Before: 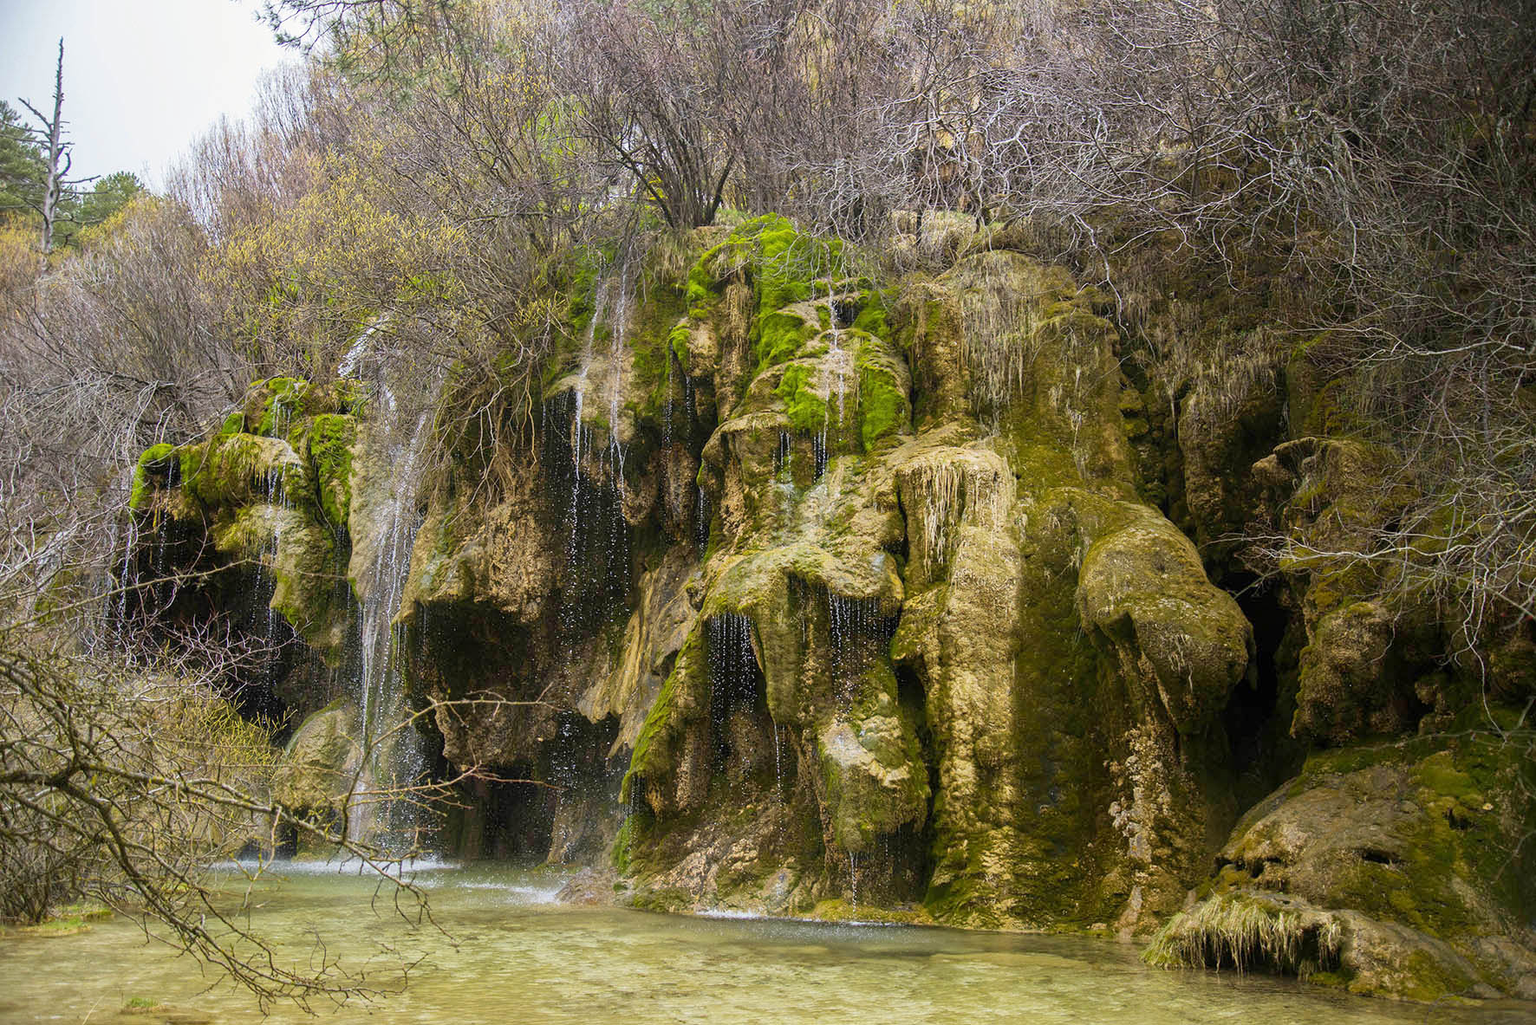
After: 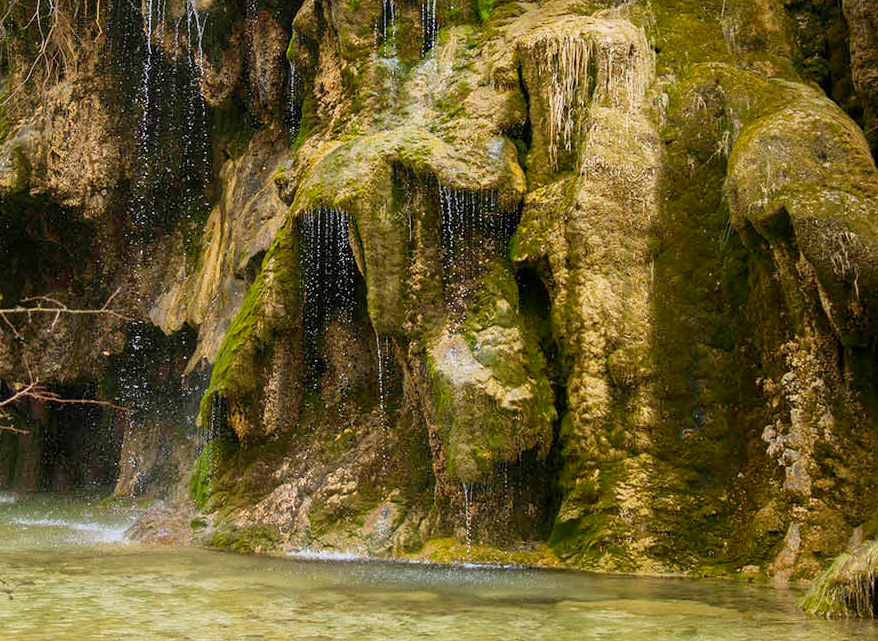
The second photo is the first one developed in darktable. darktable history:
crop: left 29.21%, top 42.274%, right 21.201%, bottom 3.492%
